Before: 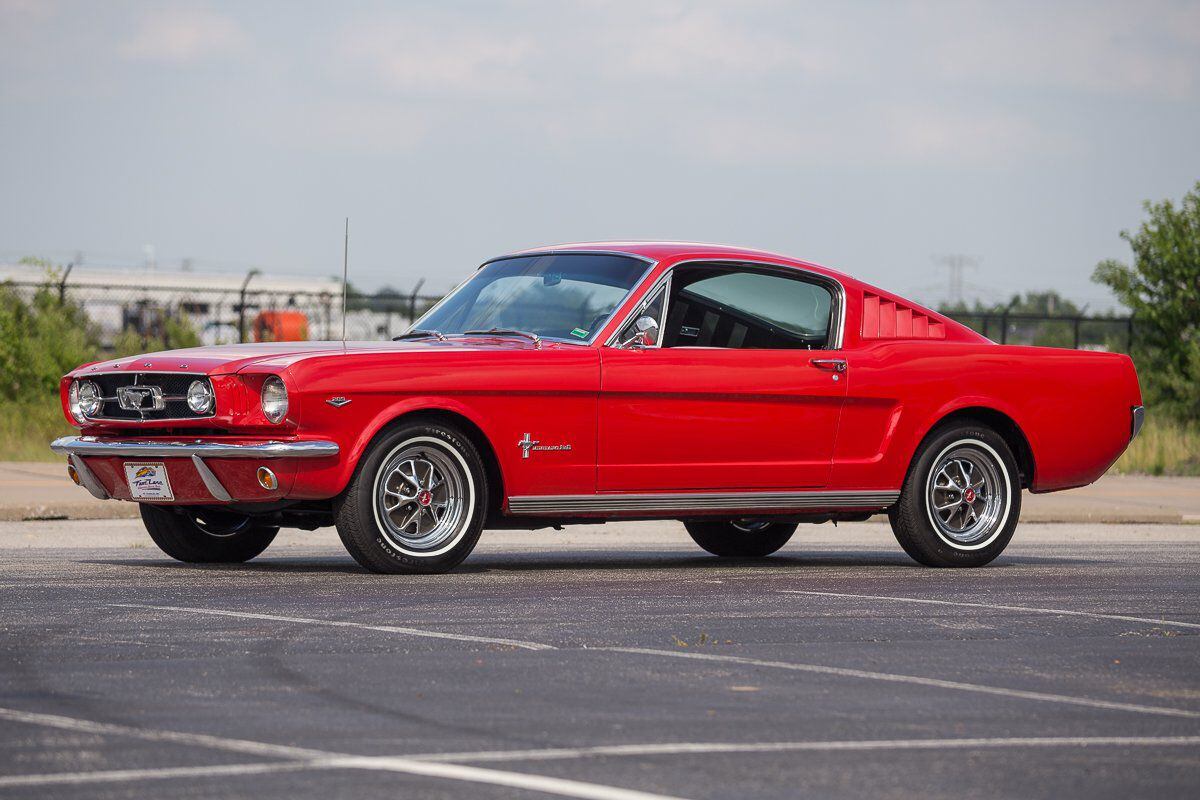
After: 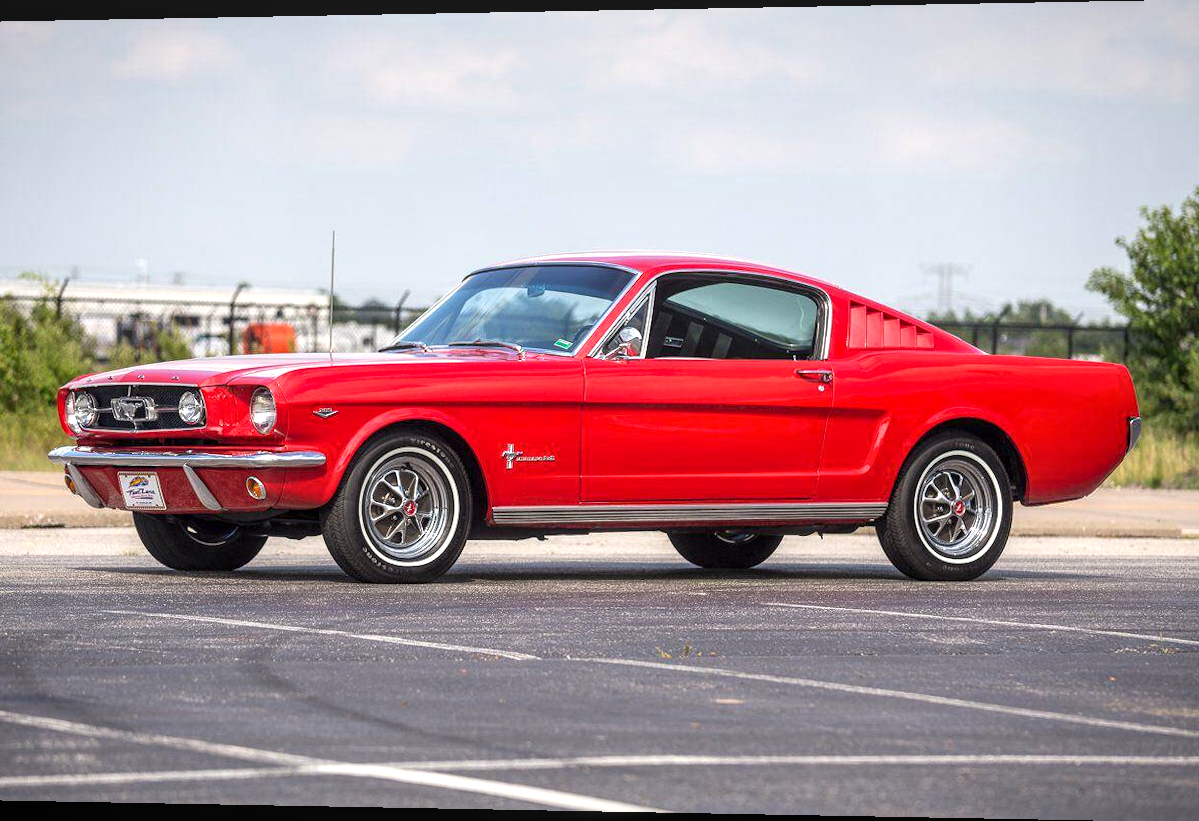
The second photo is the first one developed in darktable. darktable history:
rotate and perspective: lens shift (horizontal) -0.055, automatic cropping off
local contrast: on, module defaults
exposure: black level correction 0, exposure 0.7 EV, compensate exposure bias true, compensate highlight preservation false
